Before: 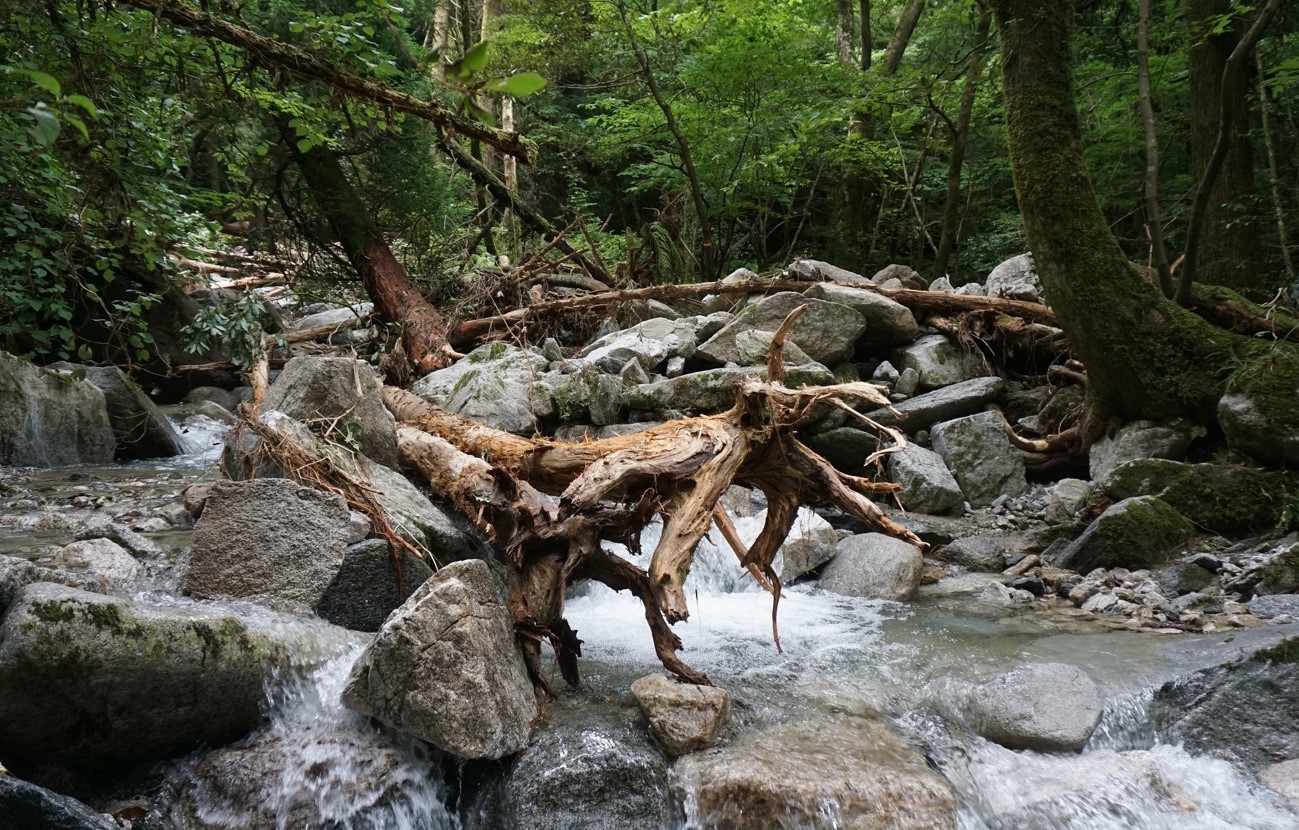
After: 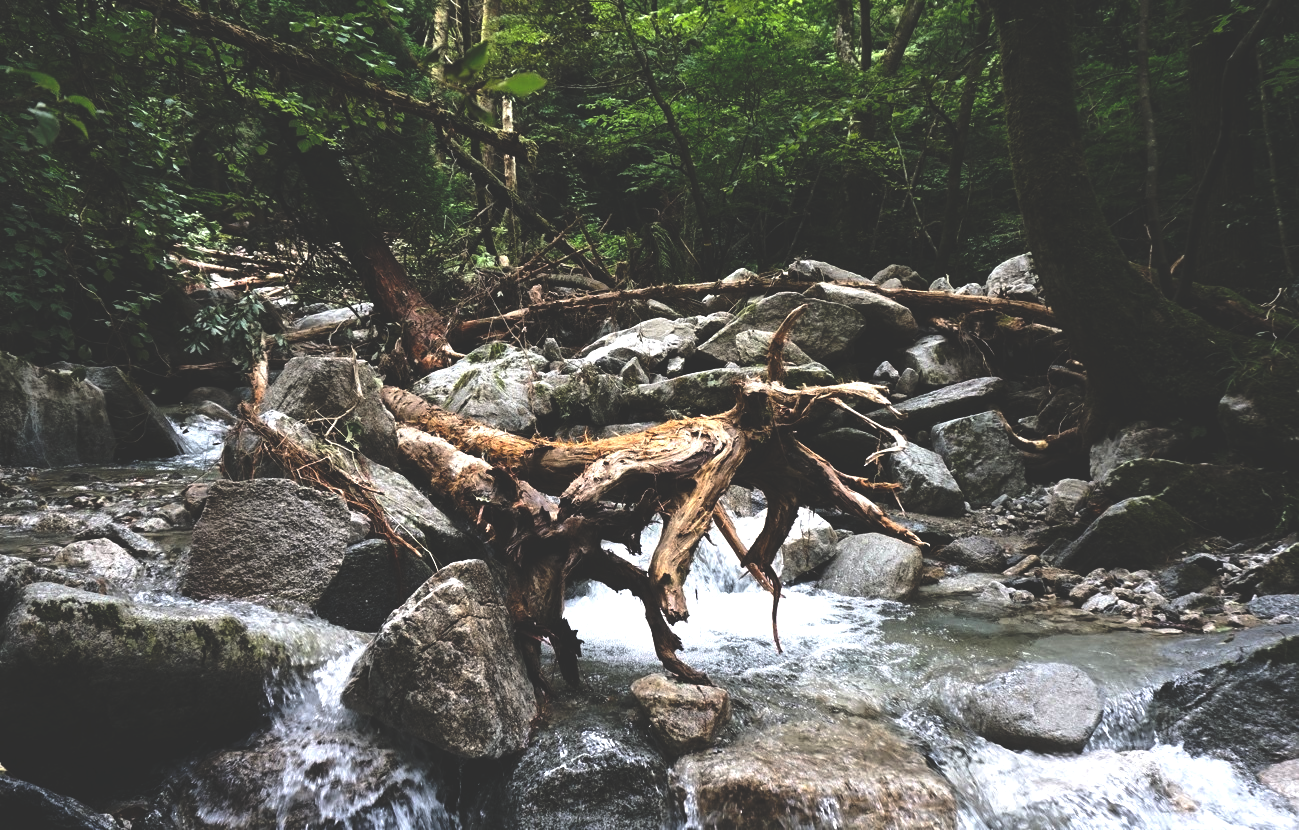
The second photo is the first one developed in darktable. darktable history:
rgb curve: curves: ch0 [(0, 0.186) (0.314, 0.284) (0.775, 0.708) (1, 1)], compensate middle gray true, preserve colors none
tone equalizer: -8 EV -0.75 EV, -7 EV -0.7 EV, -6 EV -0.6 EV, -5 EV -0.4 EV, -3 EV 0.4 EV, -2 EV 0.6 EV, -1 EV 0.7 EV, +0 EV 0.75 EV, edges refinement/feathering 500, mask exposure compensation -1.57 EV, preserve details no
